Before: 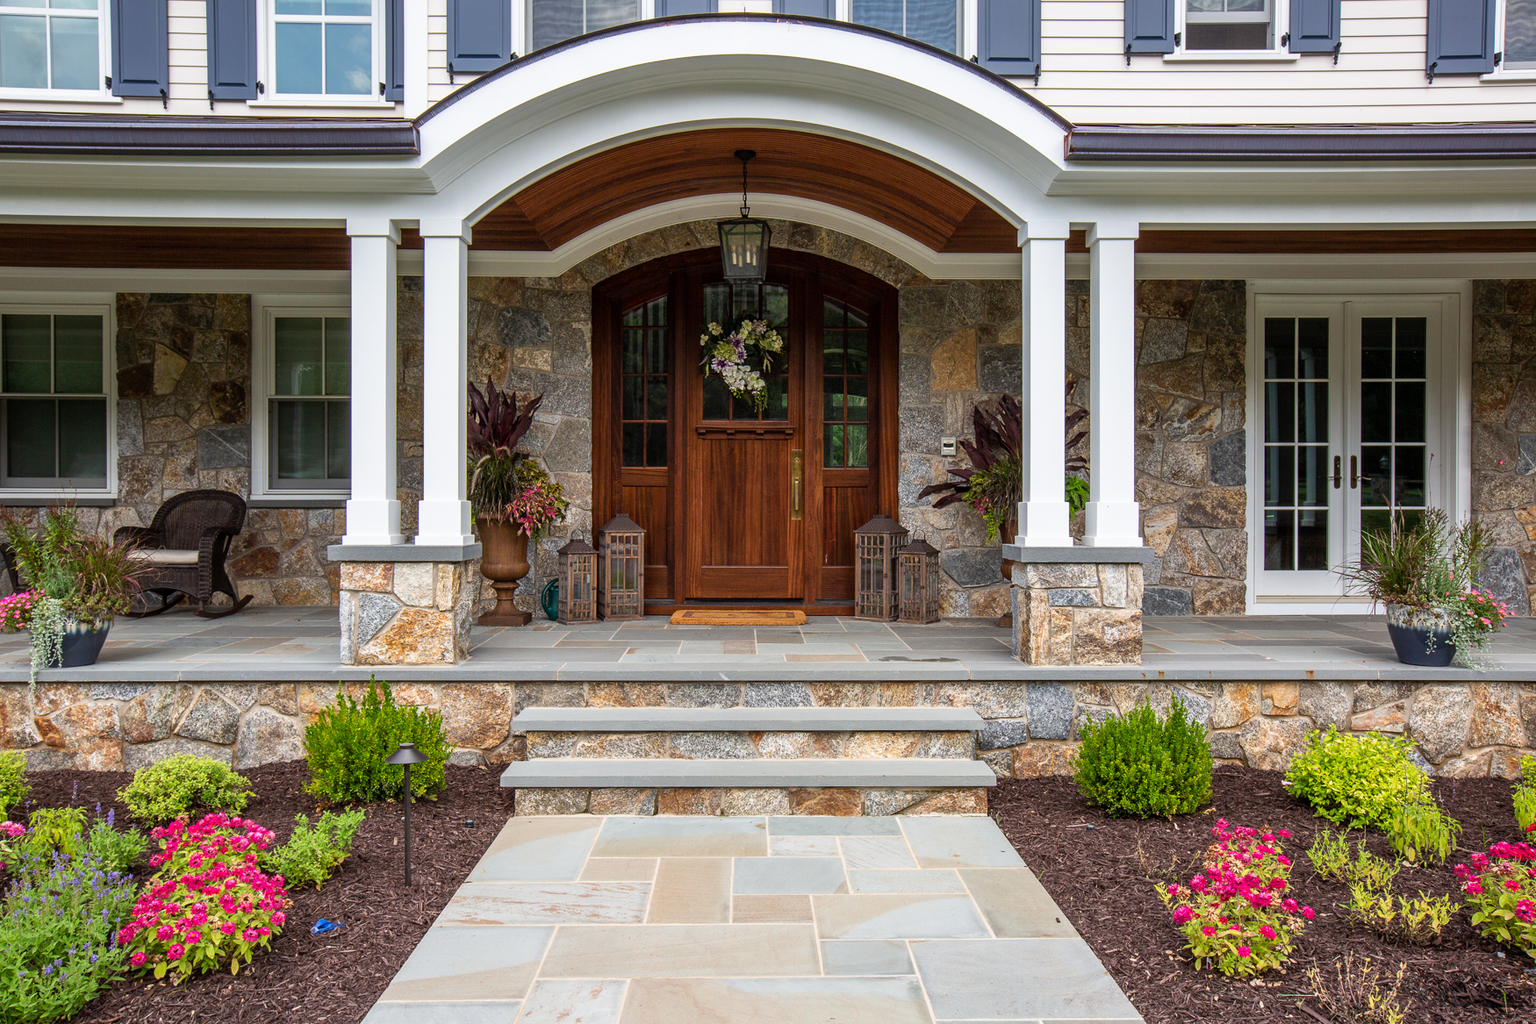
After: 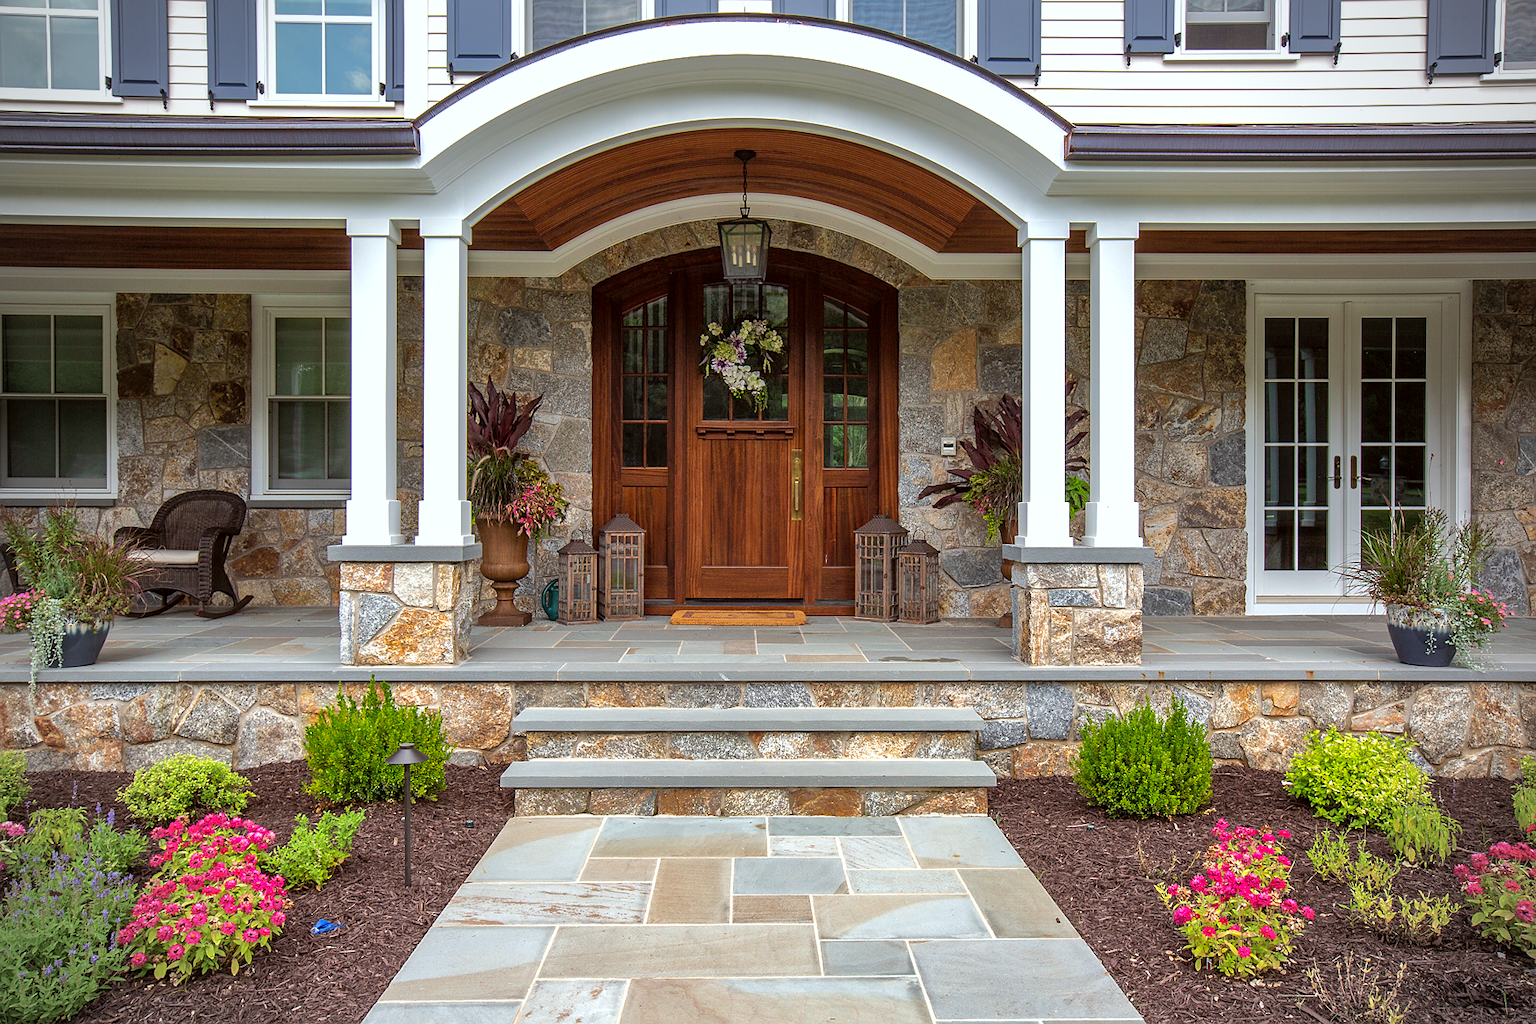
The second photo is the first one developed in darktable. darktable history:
sharpen: radius 1
color correction: highlights a* -2.73, highlights b* -2.09, shadows a* 2.41, shadows b* 2.73
shadows and highlights: shadows 40, highlights -60
vignetting: on, module defaults
exposure: exposure 0.3 EV, compensate highlight preservation false
